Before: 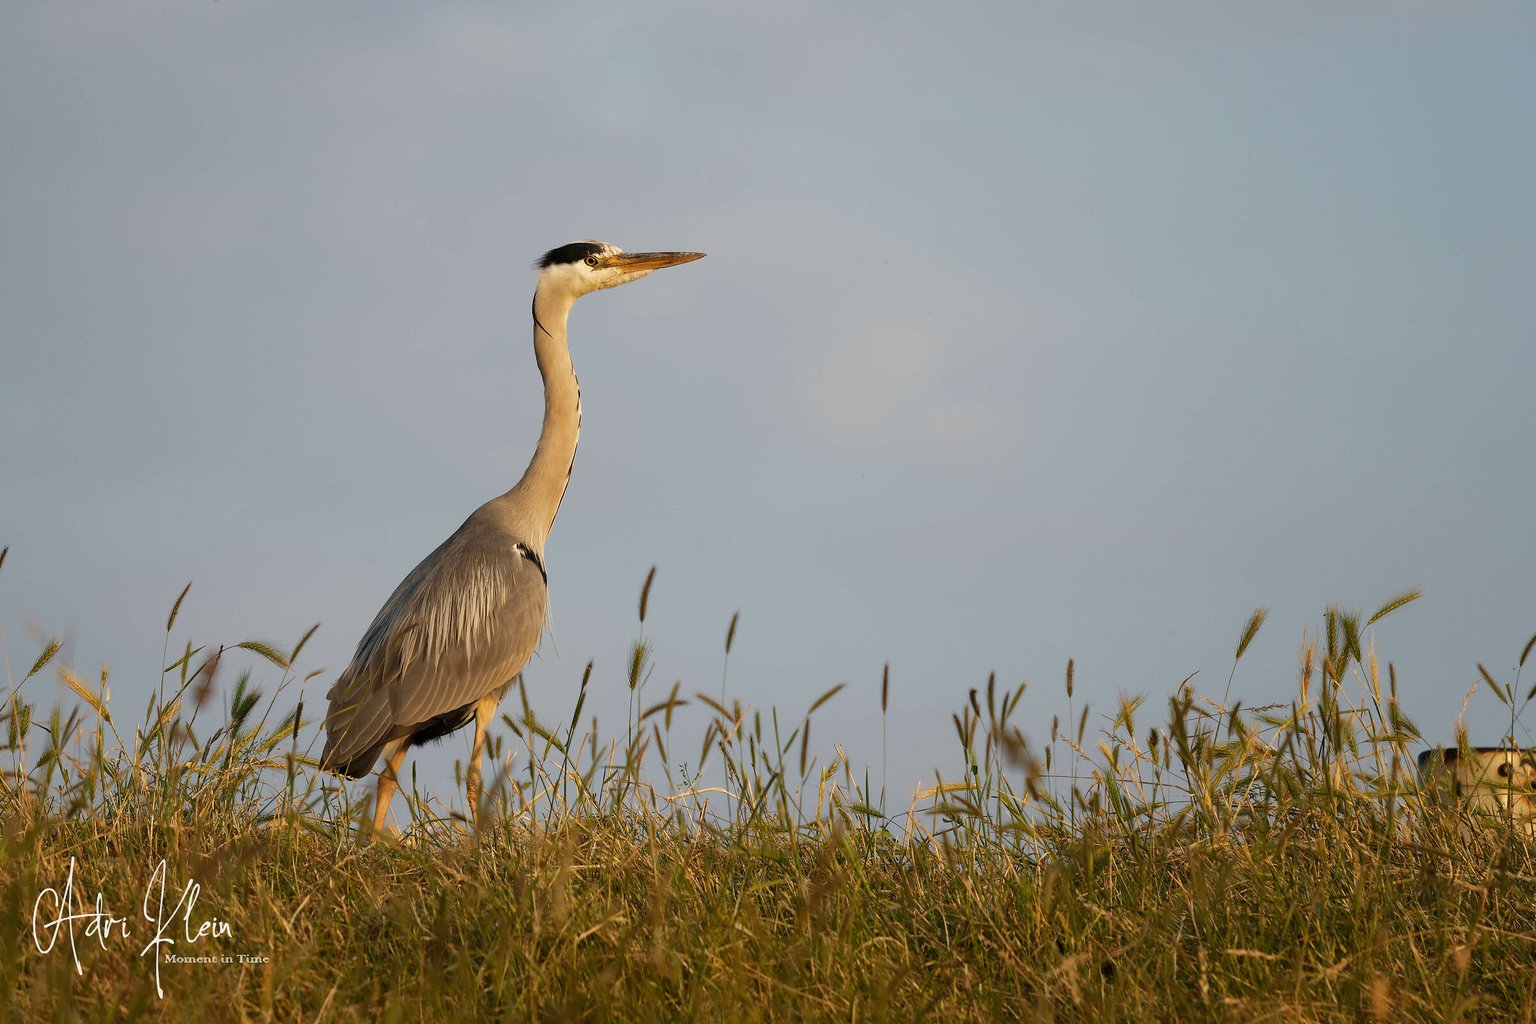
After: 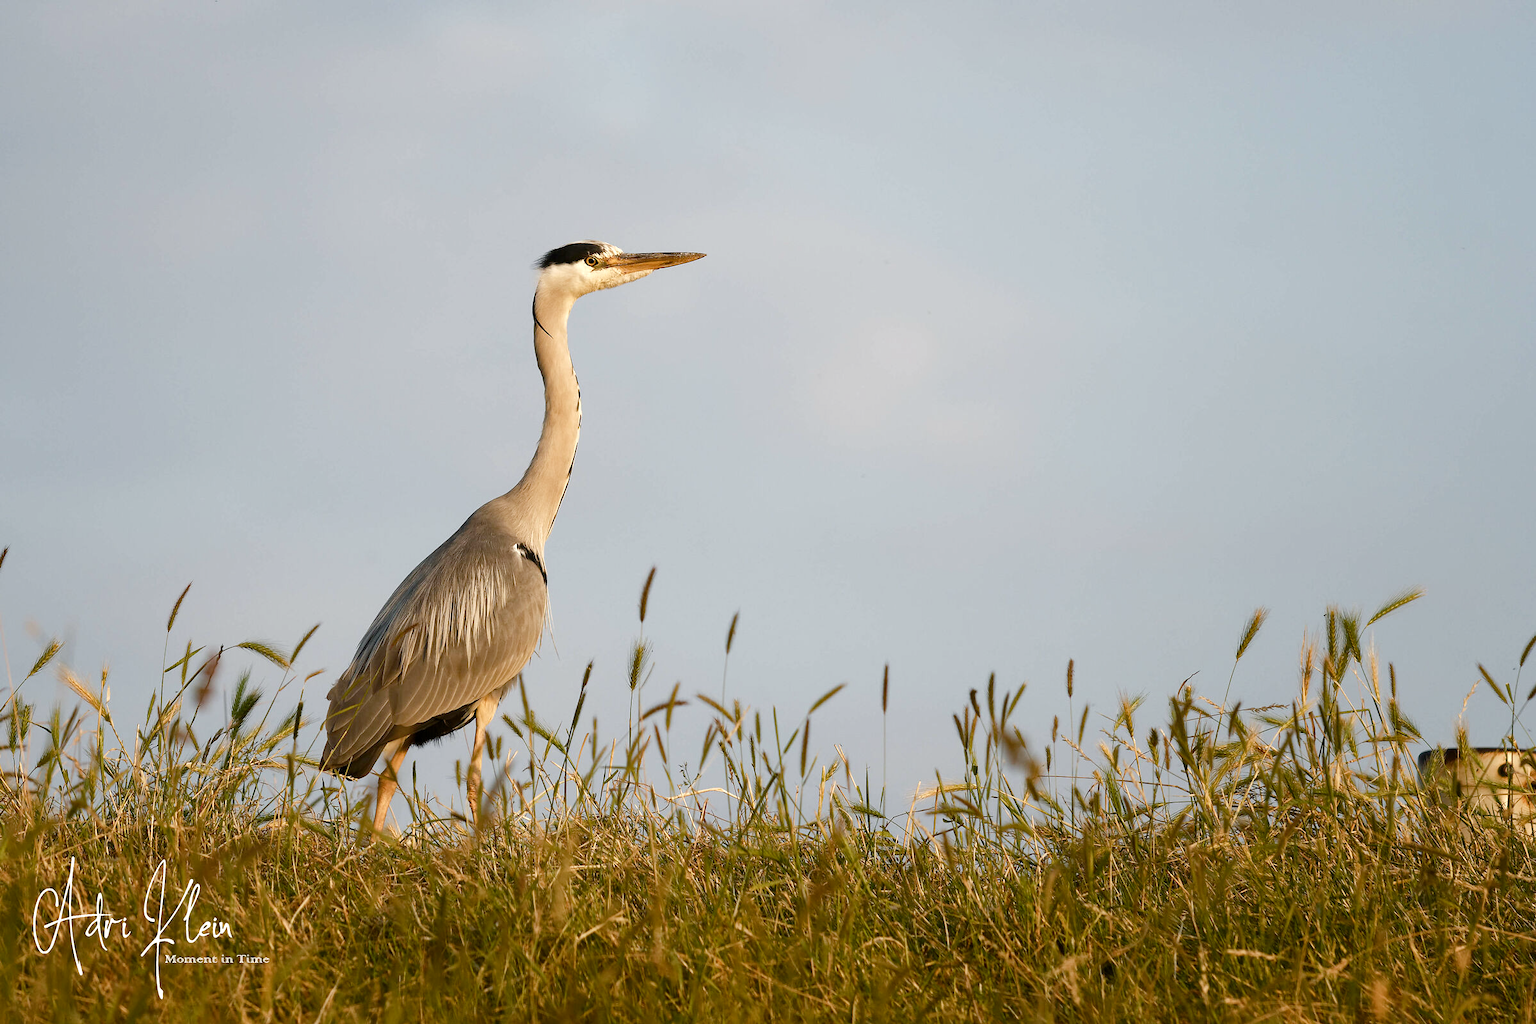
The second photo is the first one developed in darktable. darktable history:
contrast brightness saturation: contrast 0.11, saturation -0.17
color balance rgb: perceptual saturation grading › global saturation 20%, perceptual saturation grading › highlights -50%, perceptual saturation grading › shadows 30%, perceptual brilliance grading › global brilliance 10%, perceptual brilliance grading › shadows 15%
